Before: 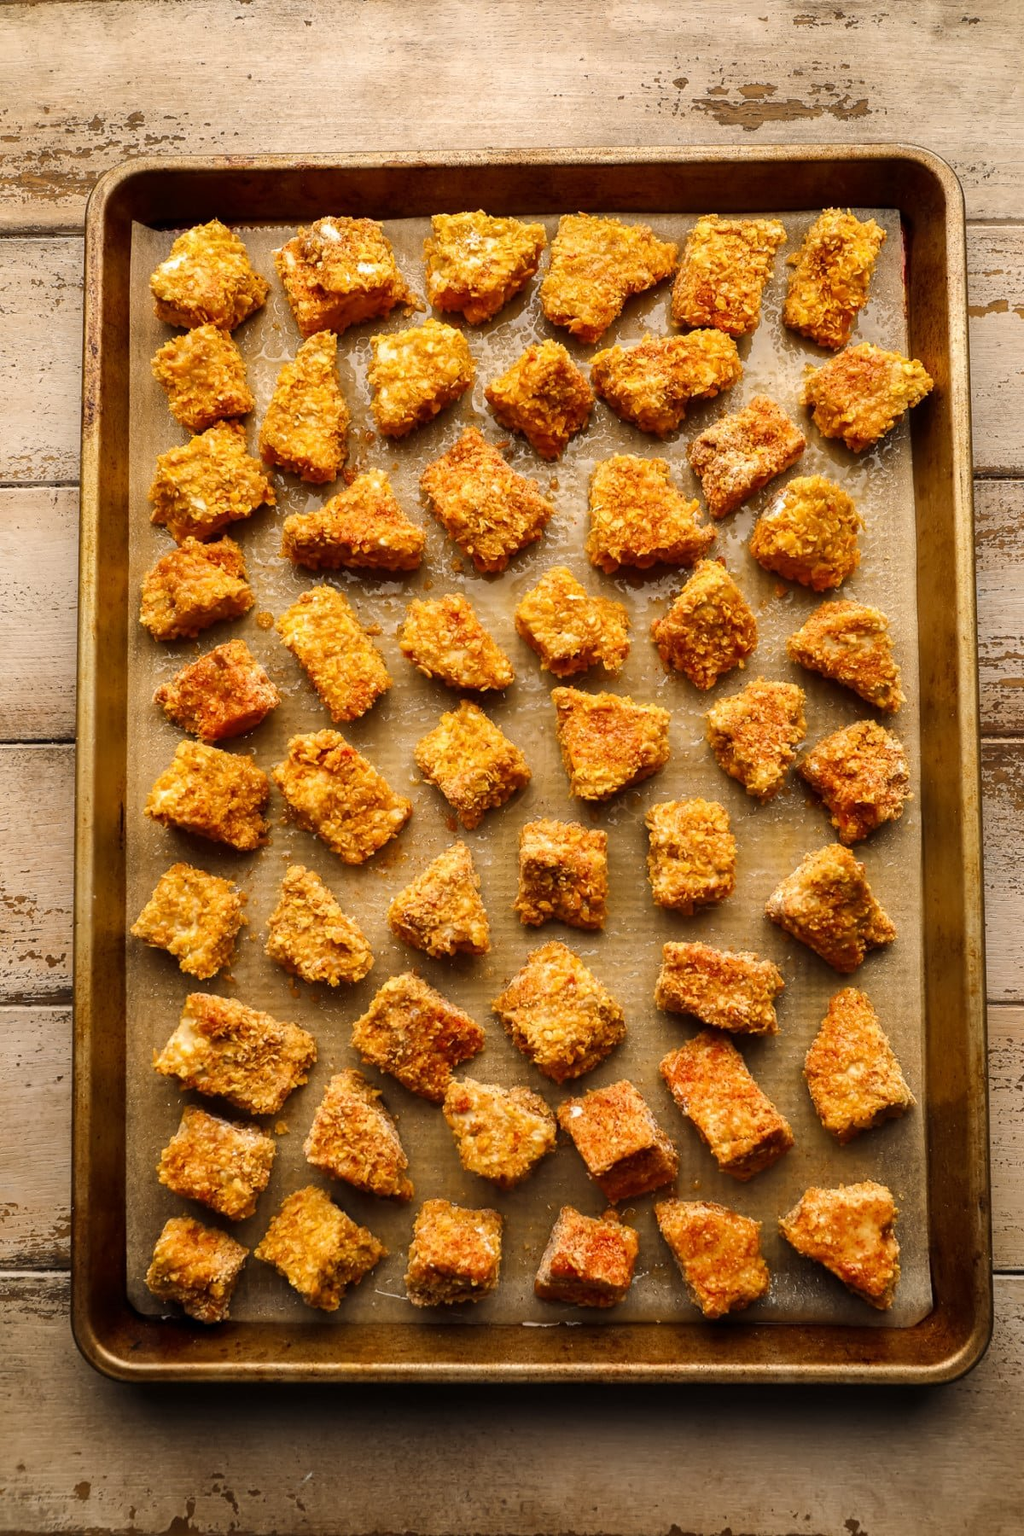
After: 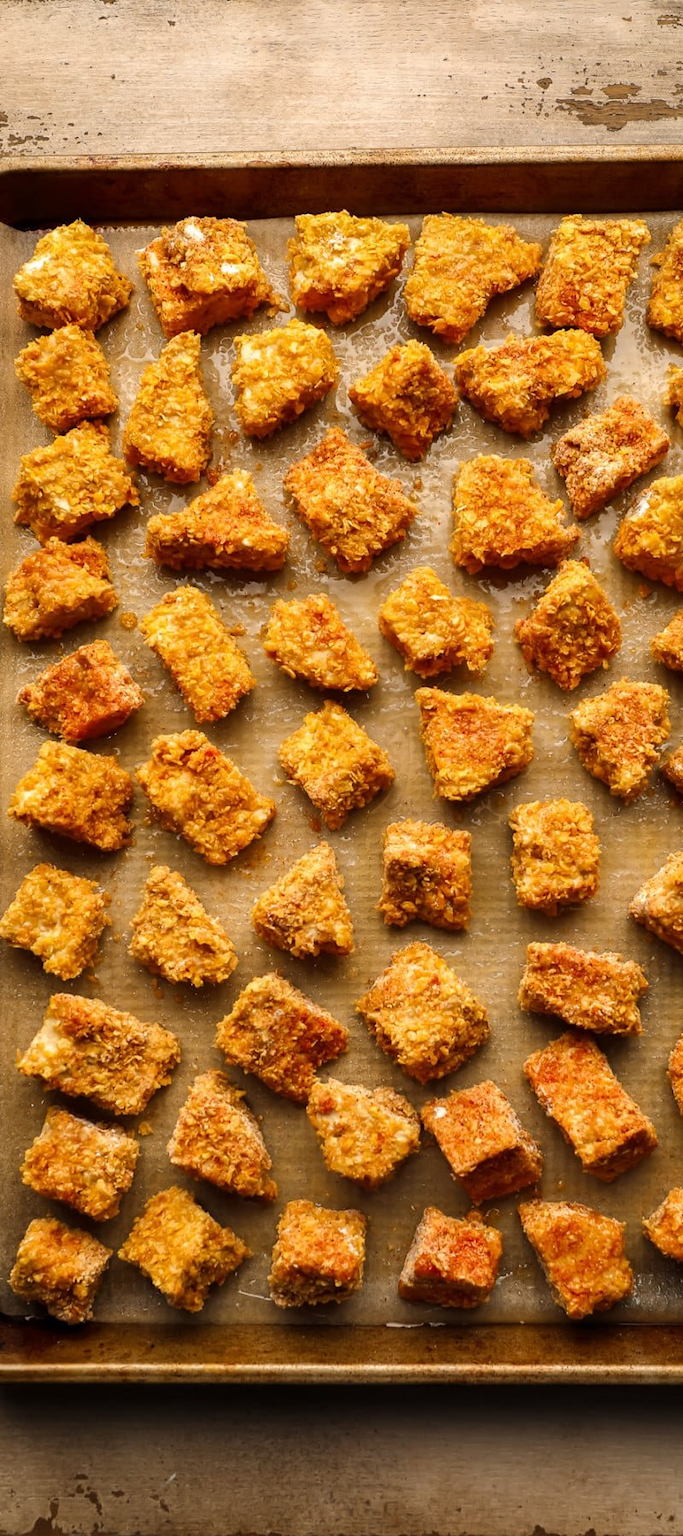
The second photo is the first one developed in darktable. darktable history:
crop and rotate: left 13.389%, right 19.912%
